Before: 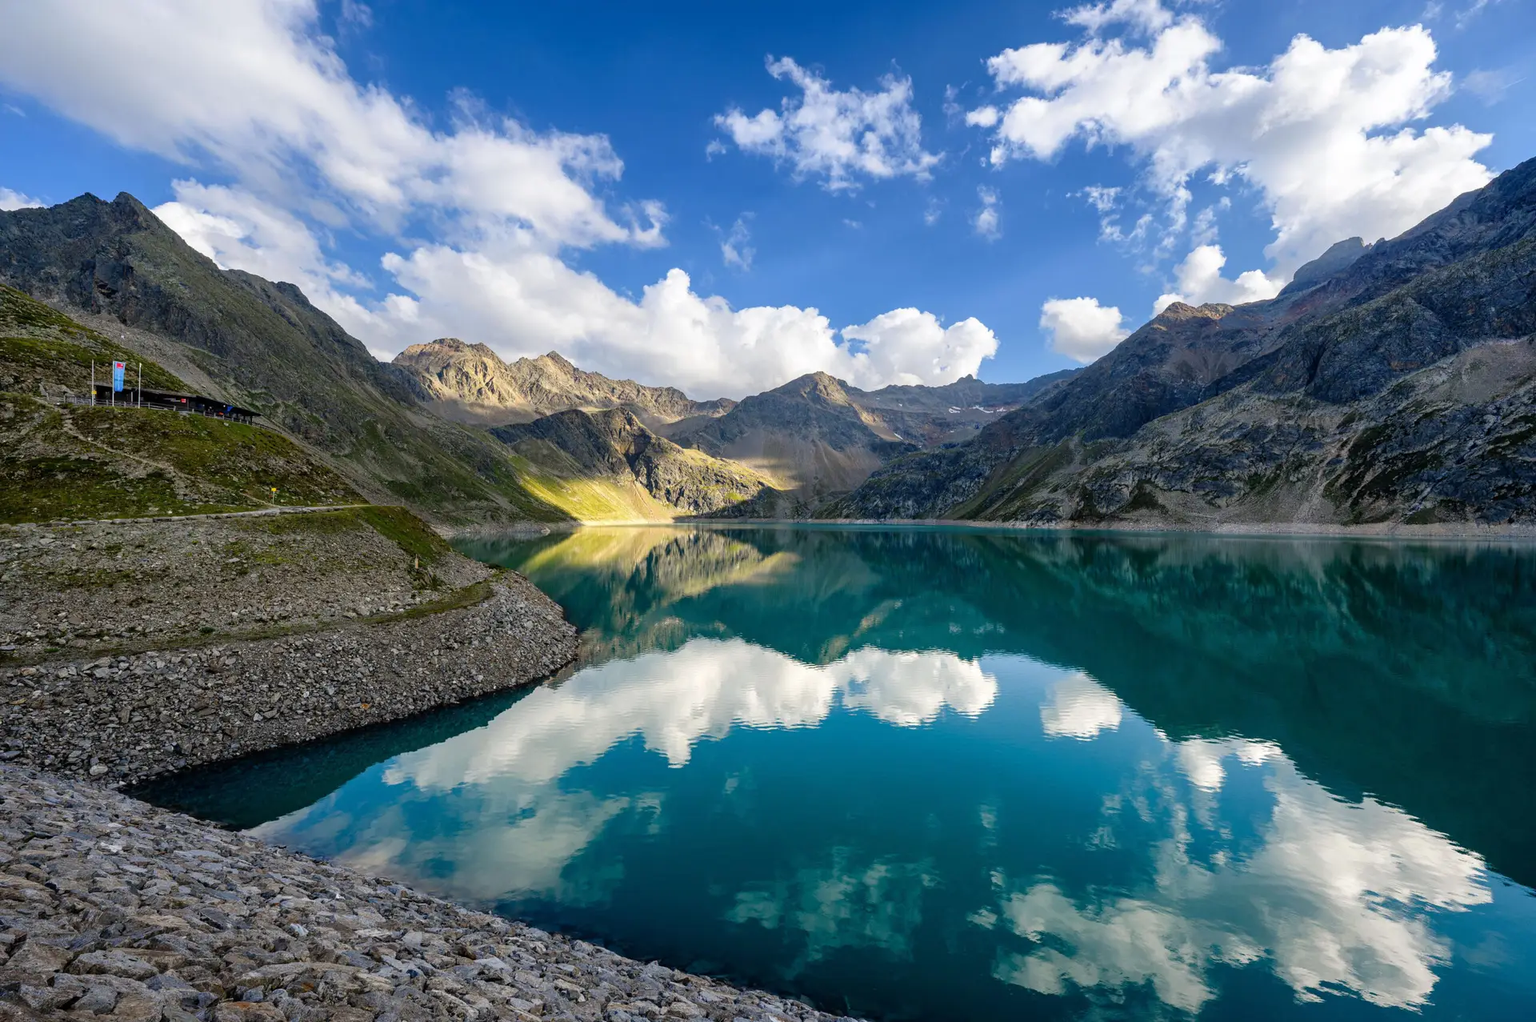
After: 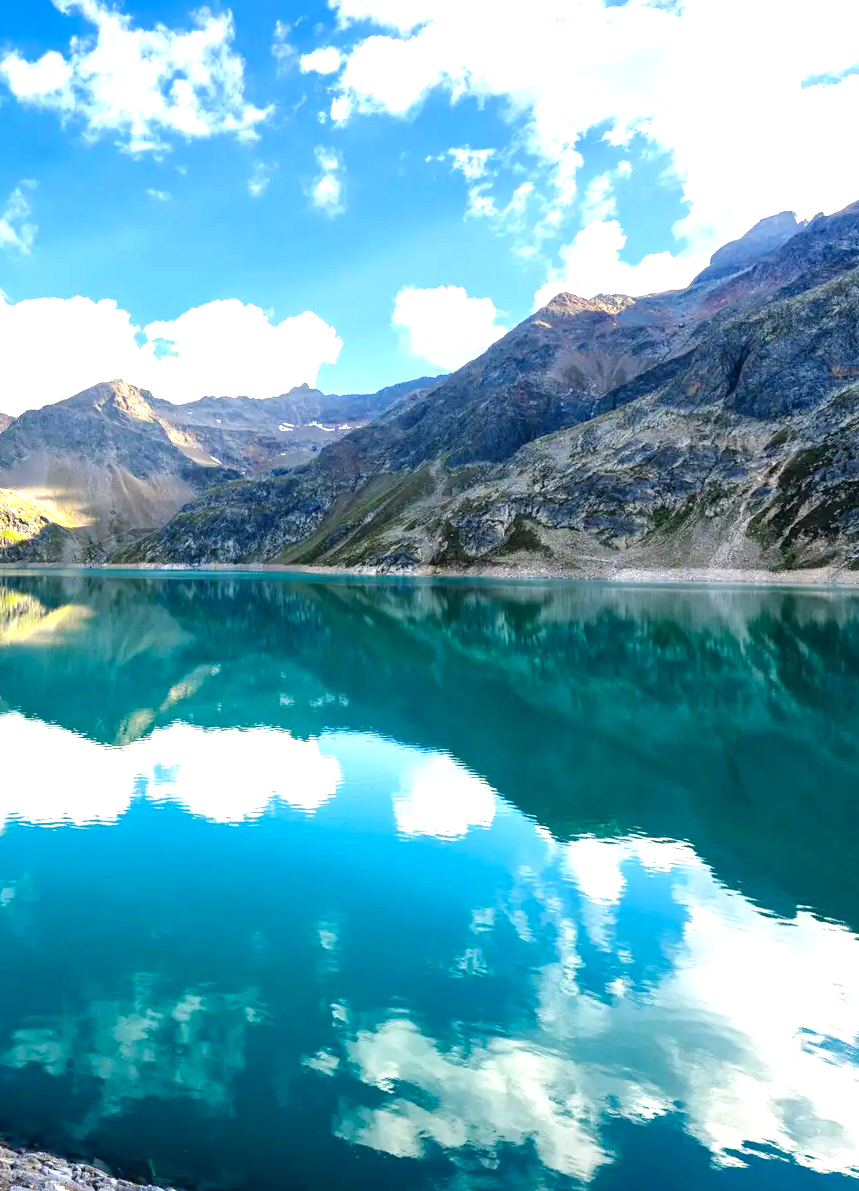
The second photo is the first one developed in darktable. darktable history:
exposure: black level correction 0, exposure 1.384 EV, compensate highlight preservation false
crop: left 47.271%, top 6.721%, right 7.941%
contrast brightness saturation: saturation 0.101
